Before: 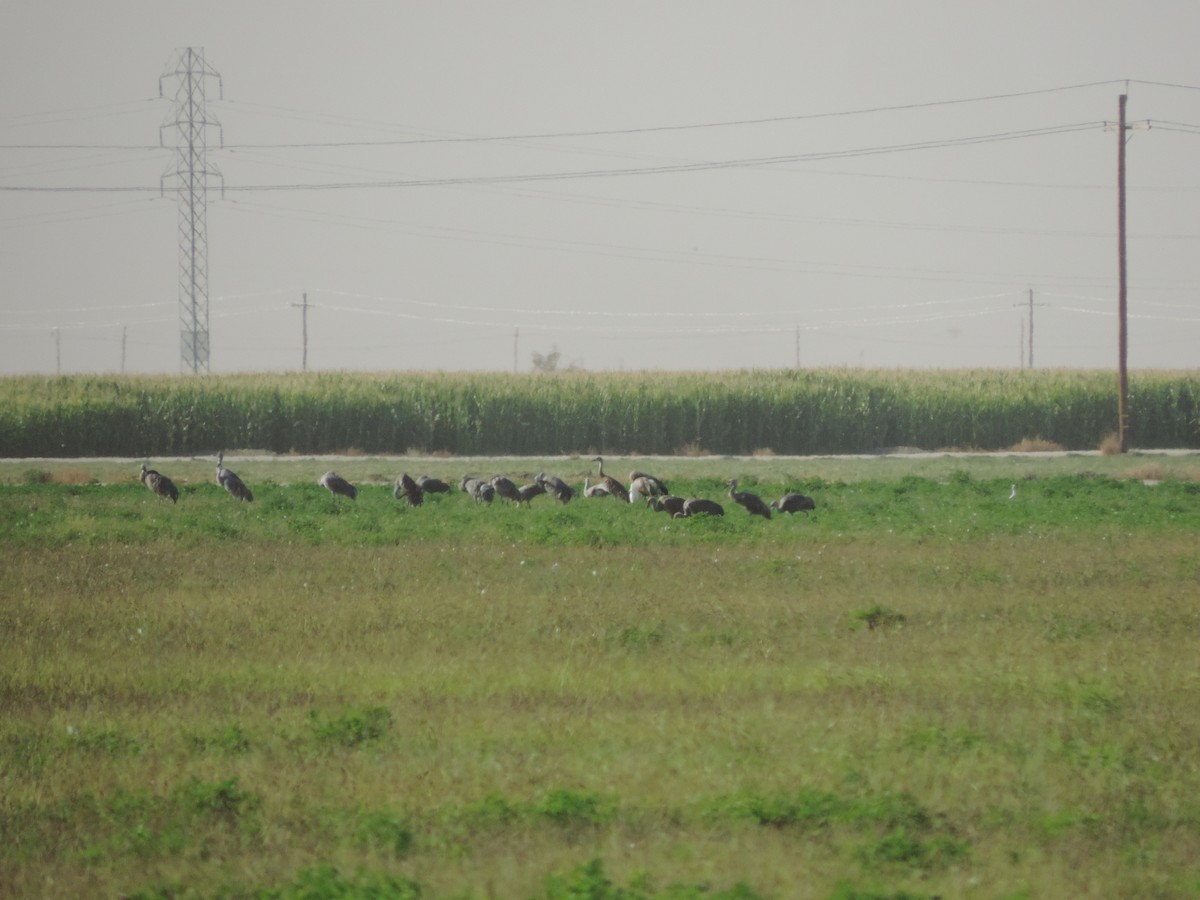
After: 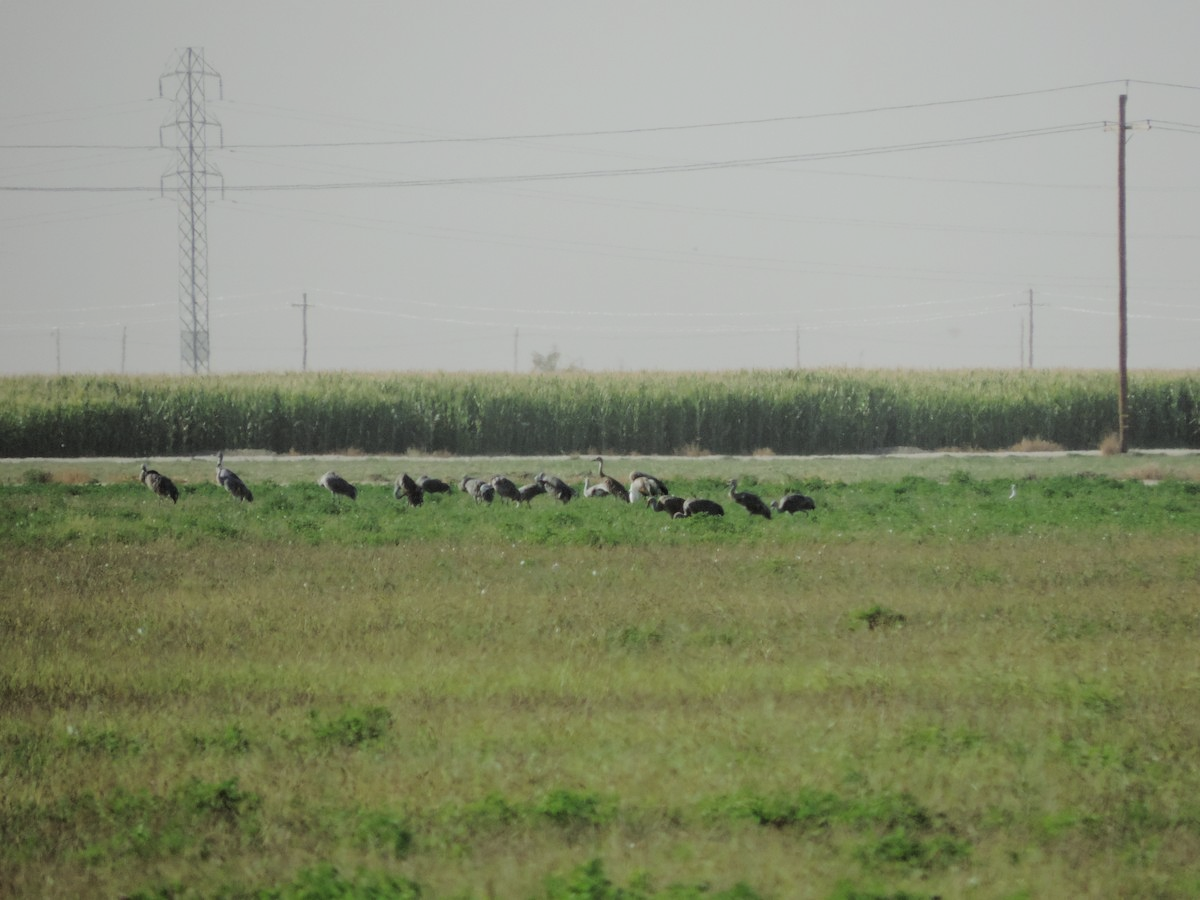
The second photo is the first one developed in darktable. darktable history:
white balance: red 0.986, blue 1.01
filmic rgb: black relative exposure -5 EV, white relative exposure 3.5 EV, hardness 3.19, contrast 1.2, highlights saturation mix -30%
